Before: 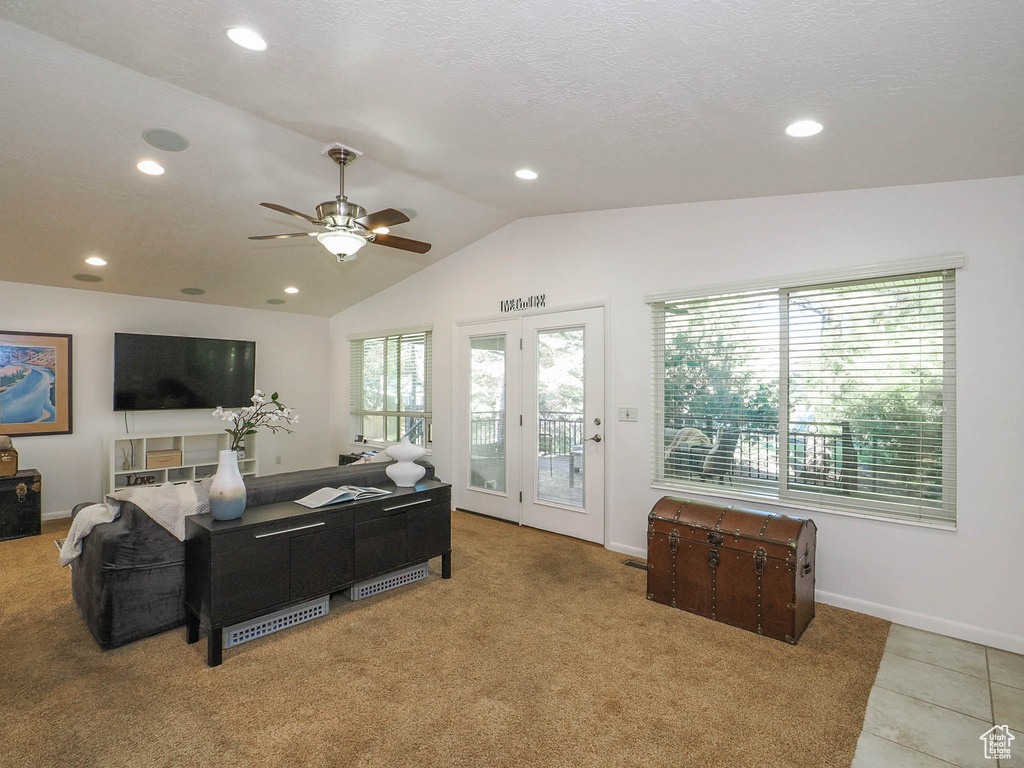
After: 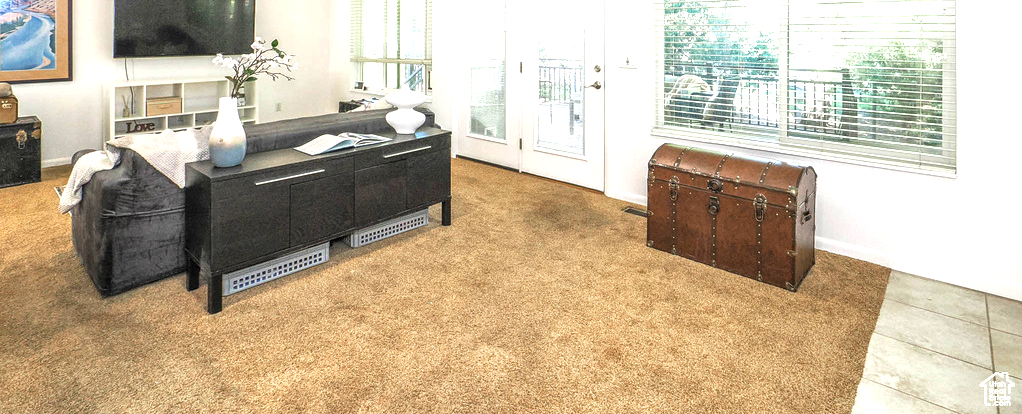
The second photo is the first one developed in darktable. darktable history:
exposure: black level correction 0, exposure 1.199 EV, compensate highlight preservation false
crop and rotate: top 46.043%, right 0.115%
local contrast: detail 130%
